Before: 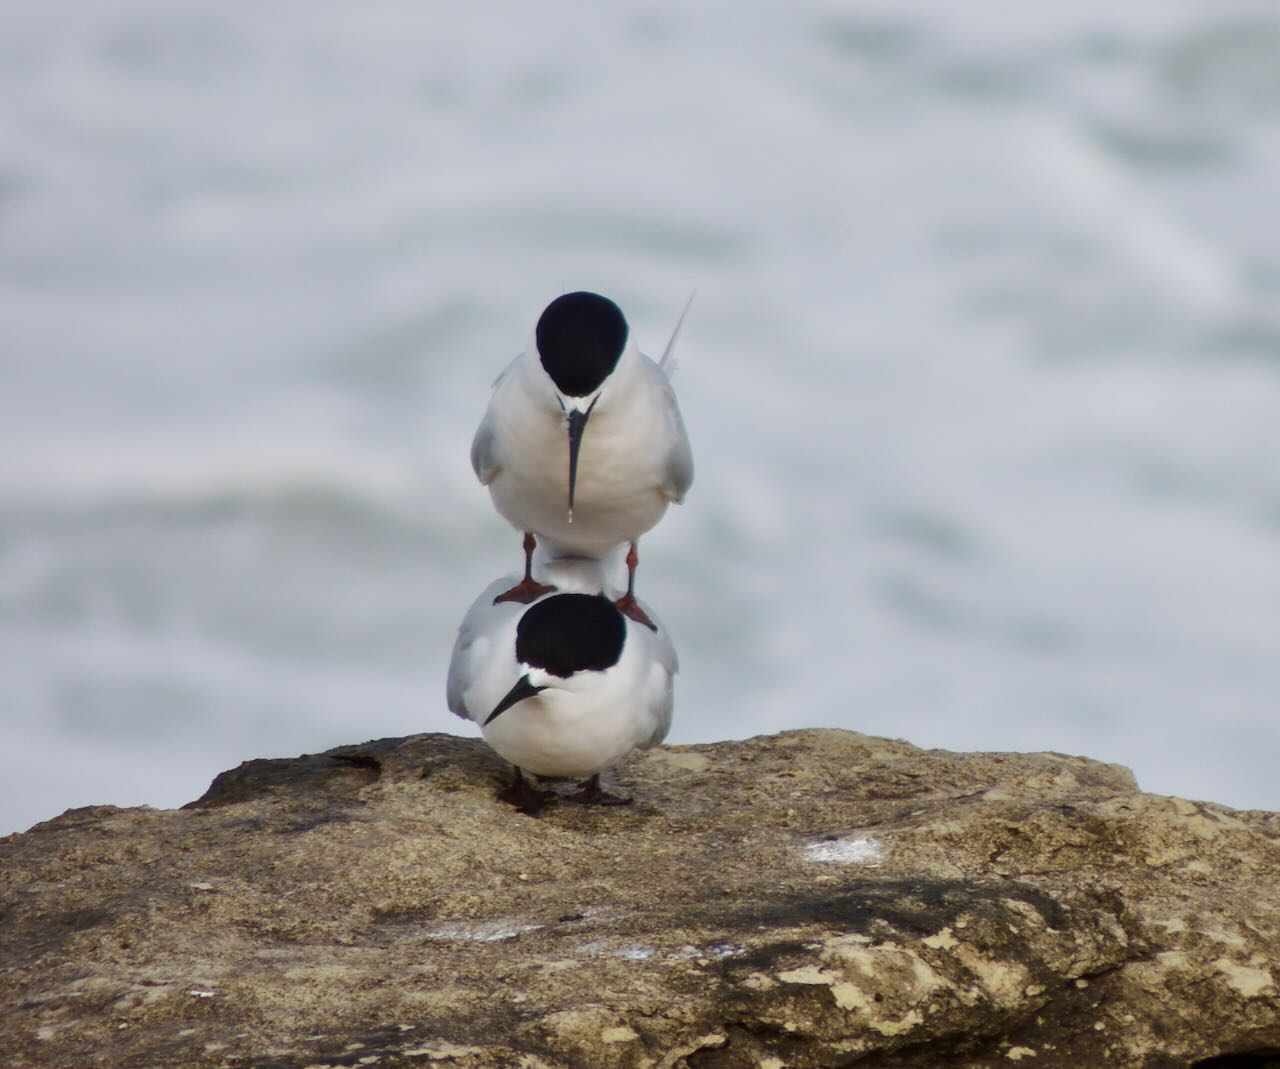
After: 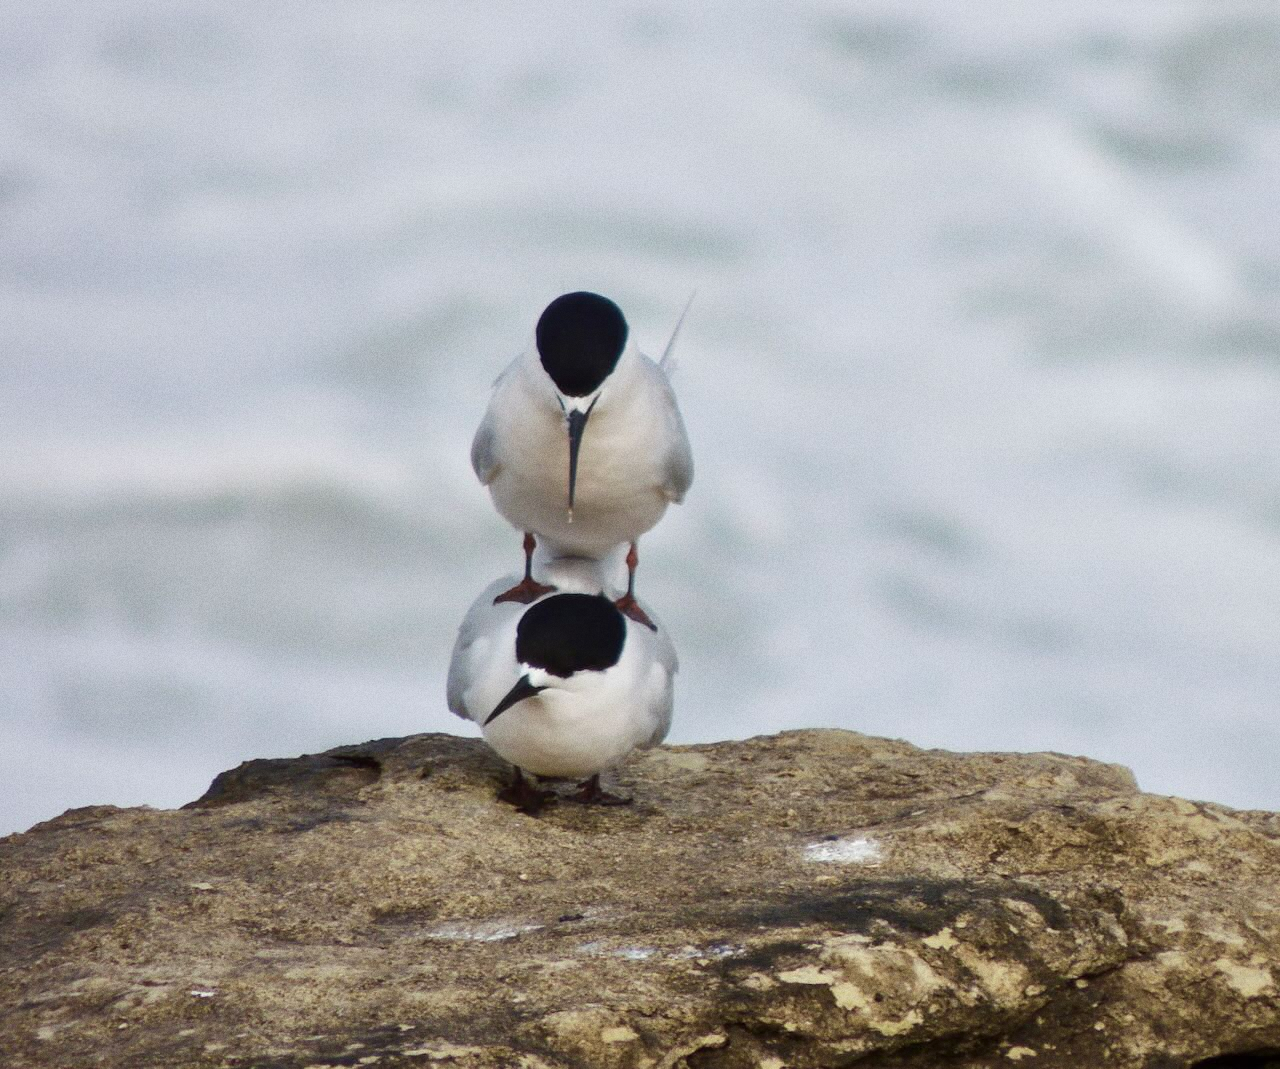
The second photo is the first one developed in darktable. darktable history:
grain: on, module defaults
exposure: exposure 0.2 EV, compensate highlight preservation false
